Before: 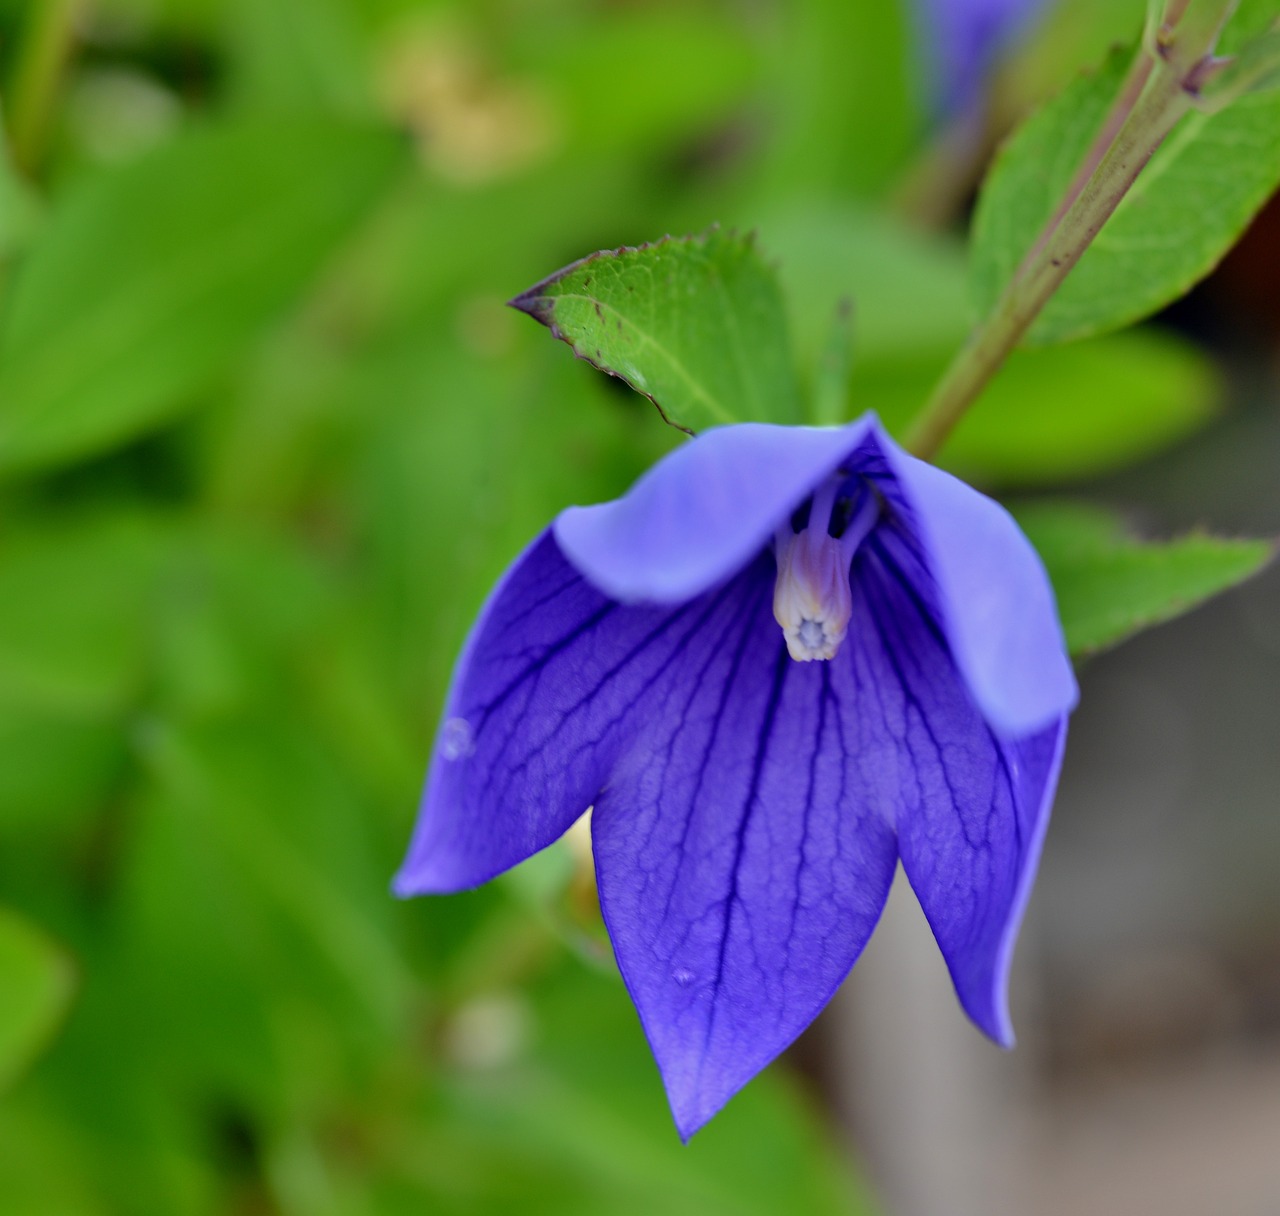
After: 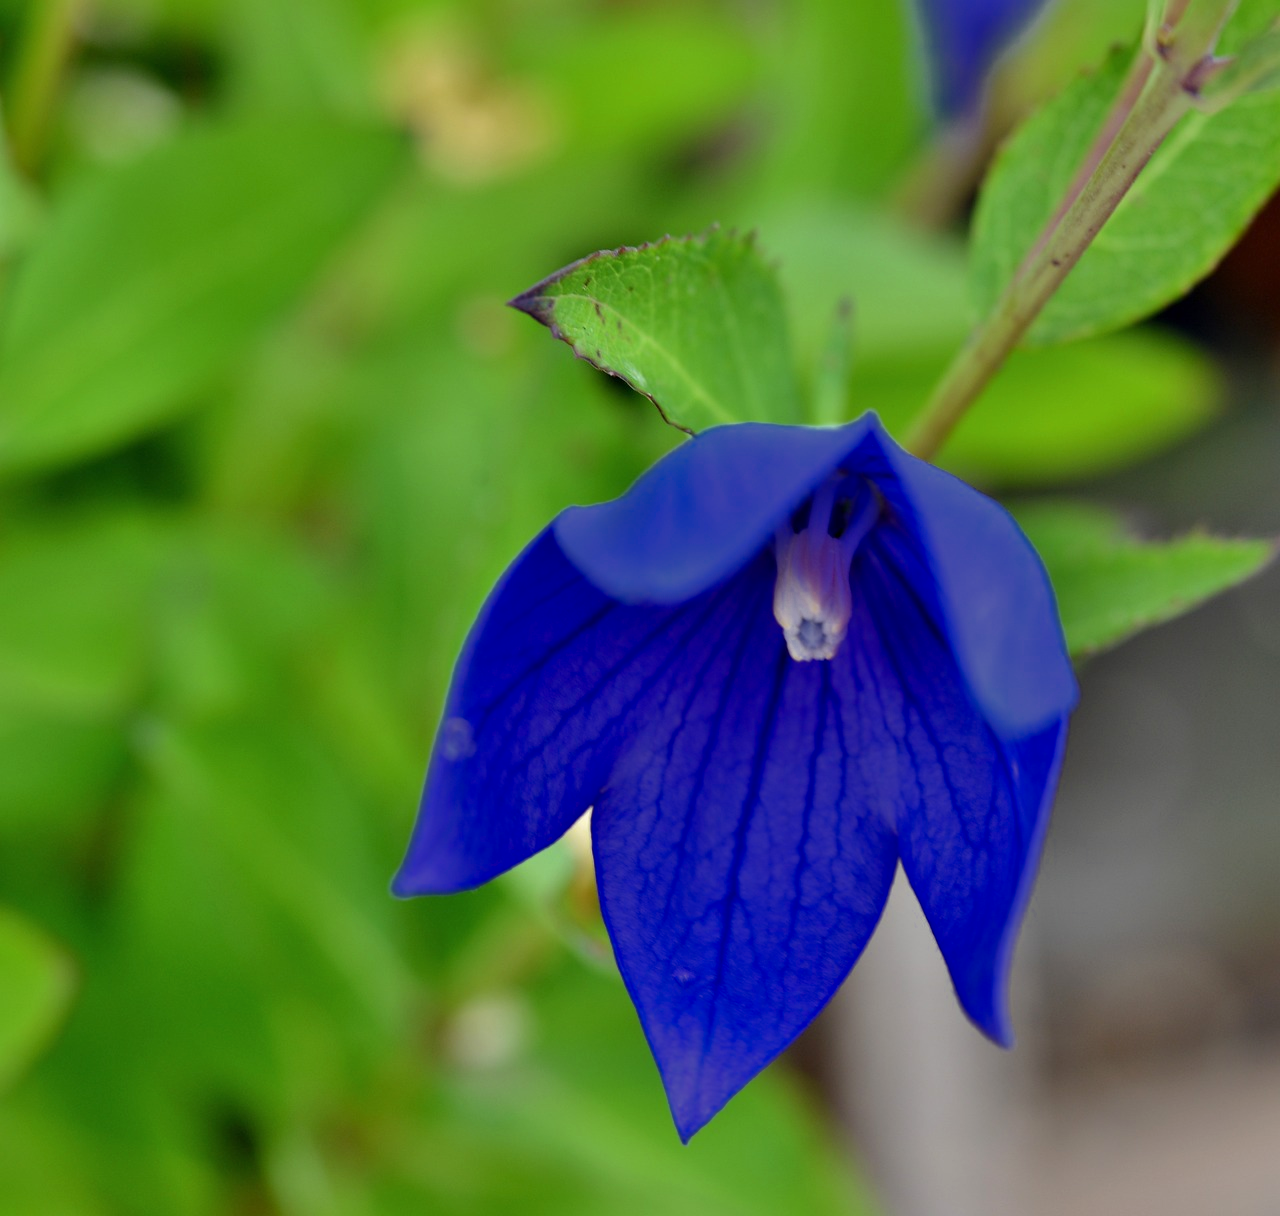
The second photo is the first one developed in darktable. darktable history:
exposure: exposure 0.2 EV, compensate highlight preservation false
color zones: curves: ch0 [(0, 0.497) (0.143, 0.5) (0.286, 0.5) (0.429, 0.483) (0.571, 0.116) (0.714, -0.006) (0.857, 0.28) (1, 0.497)]
